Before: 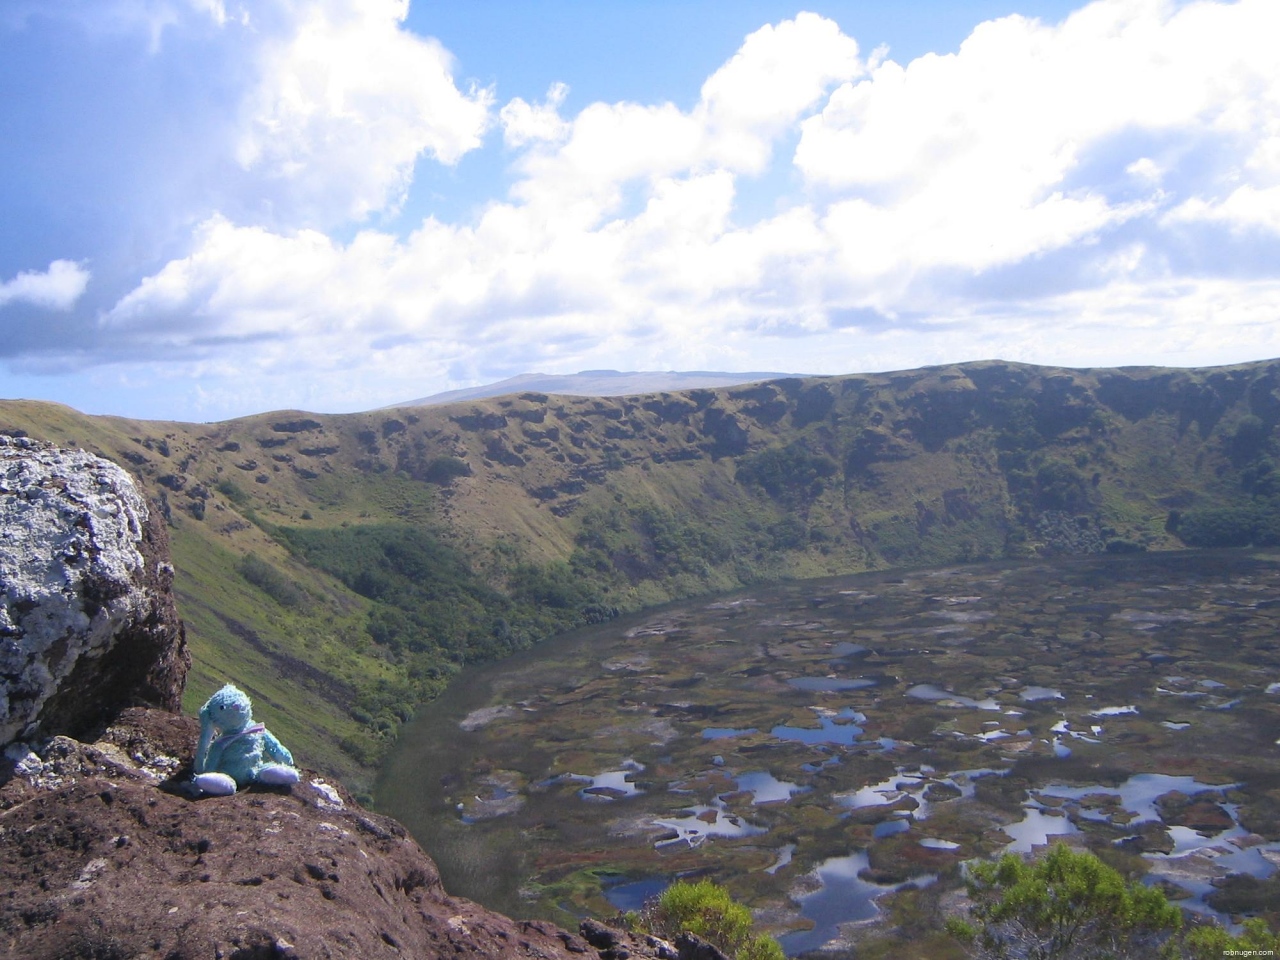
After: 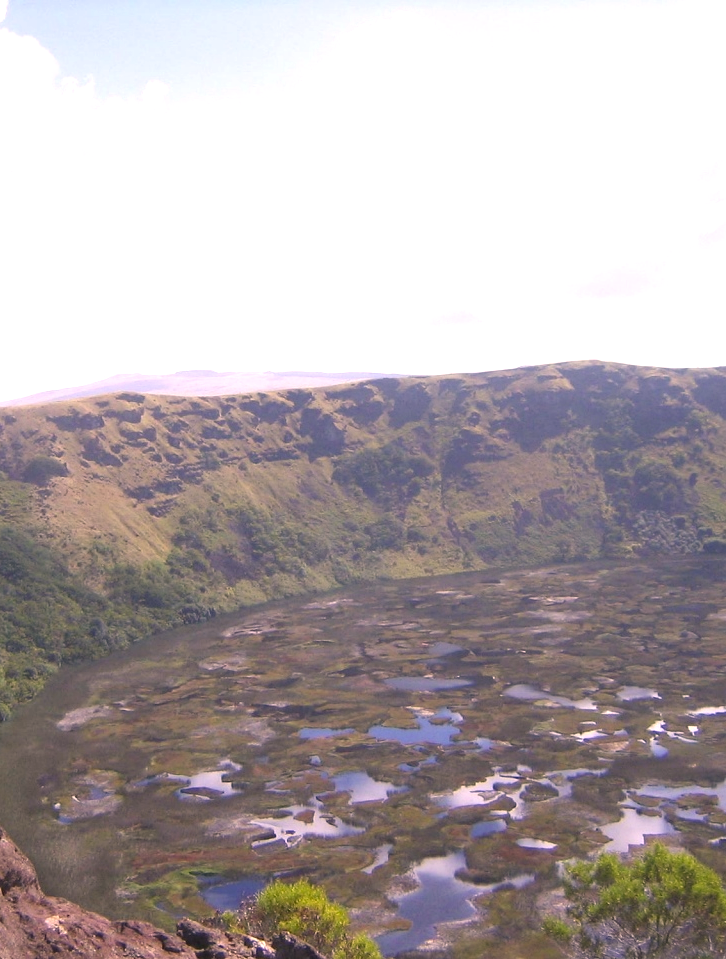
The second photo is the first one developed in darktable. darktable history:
crop: left 31.499%, top 0.022%, right 11.731%
color correction: highlights a* 11.99, highlights b* 12.22
exposure: exposure 0.764 EV, compensate highlight preservation false
